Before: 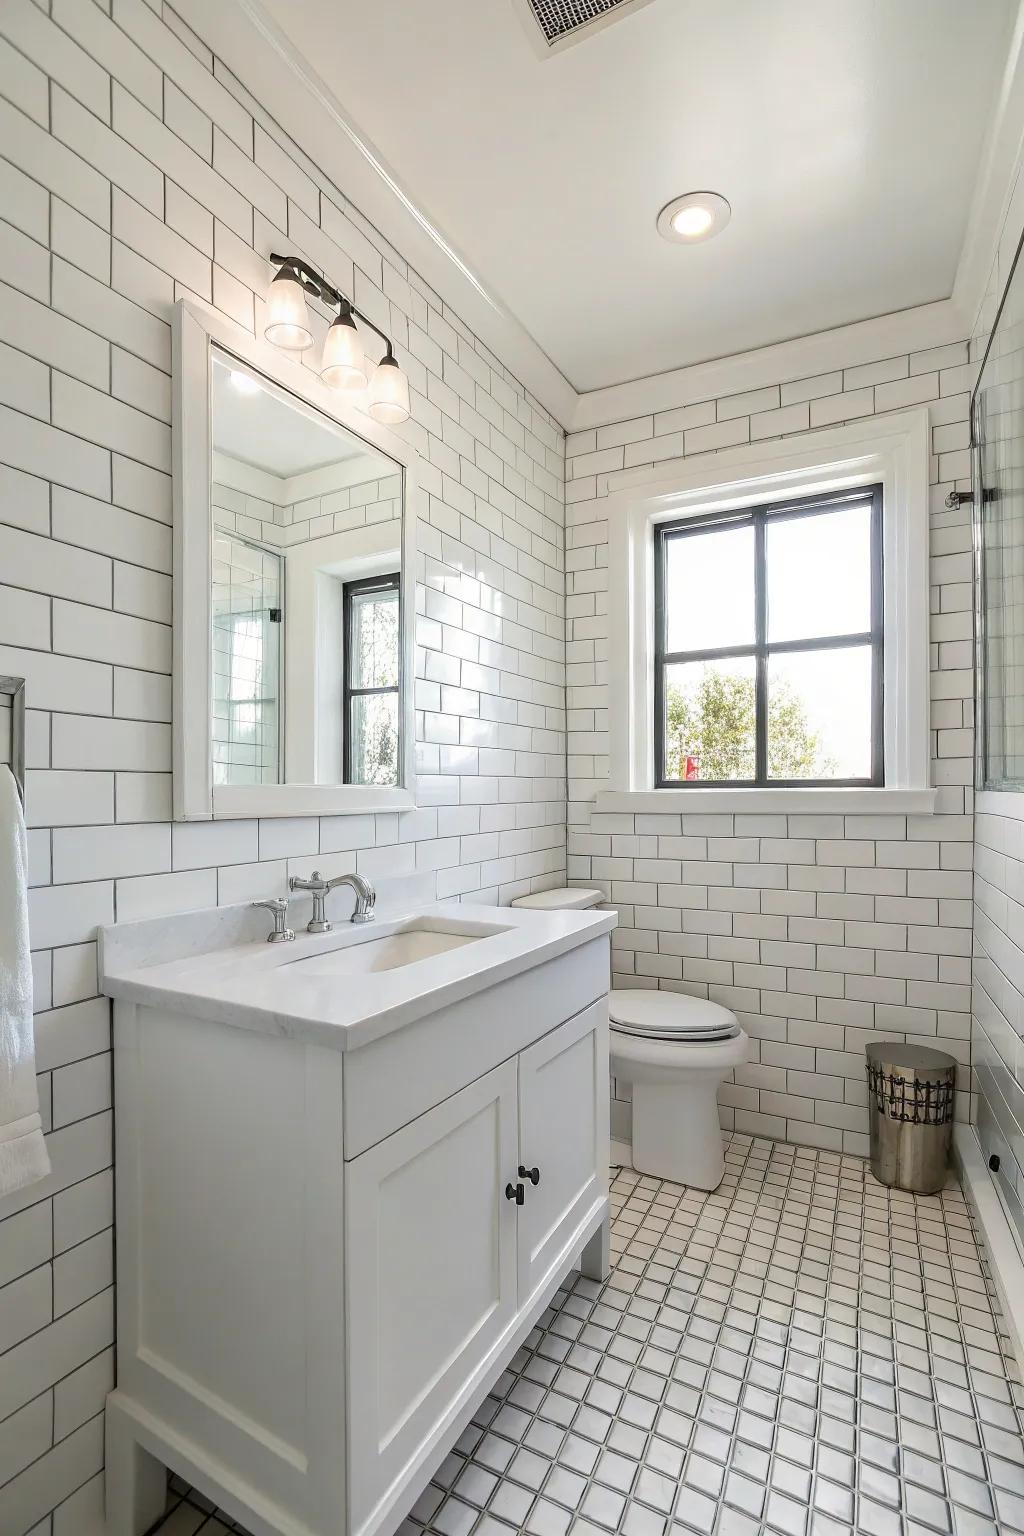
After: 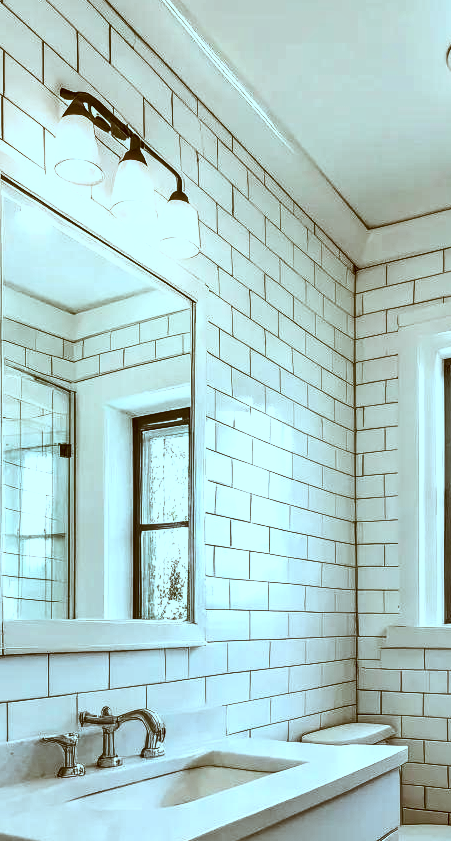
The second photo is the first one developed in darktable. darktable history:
color correction: highlights a* -14.76, highlights b* -16.38, shadows a* 10.13, shadows b* 28.87
filmic rgb: black relative exposure -7.97 EV, white relative exposure 2.35 EV, hardness 6.59
shadows and highlights: low approximation 0.01, soften with gaussian
crop: left 20.529%, top 10.765%, right 35.351%, bottom 34.431%
local contrast: on, module defaults
